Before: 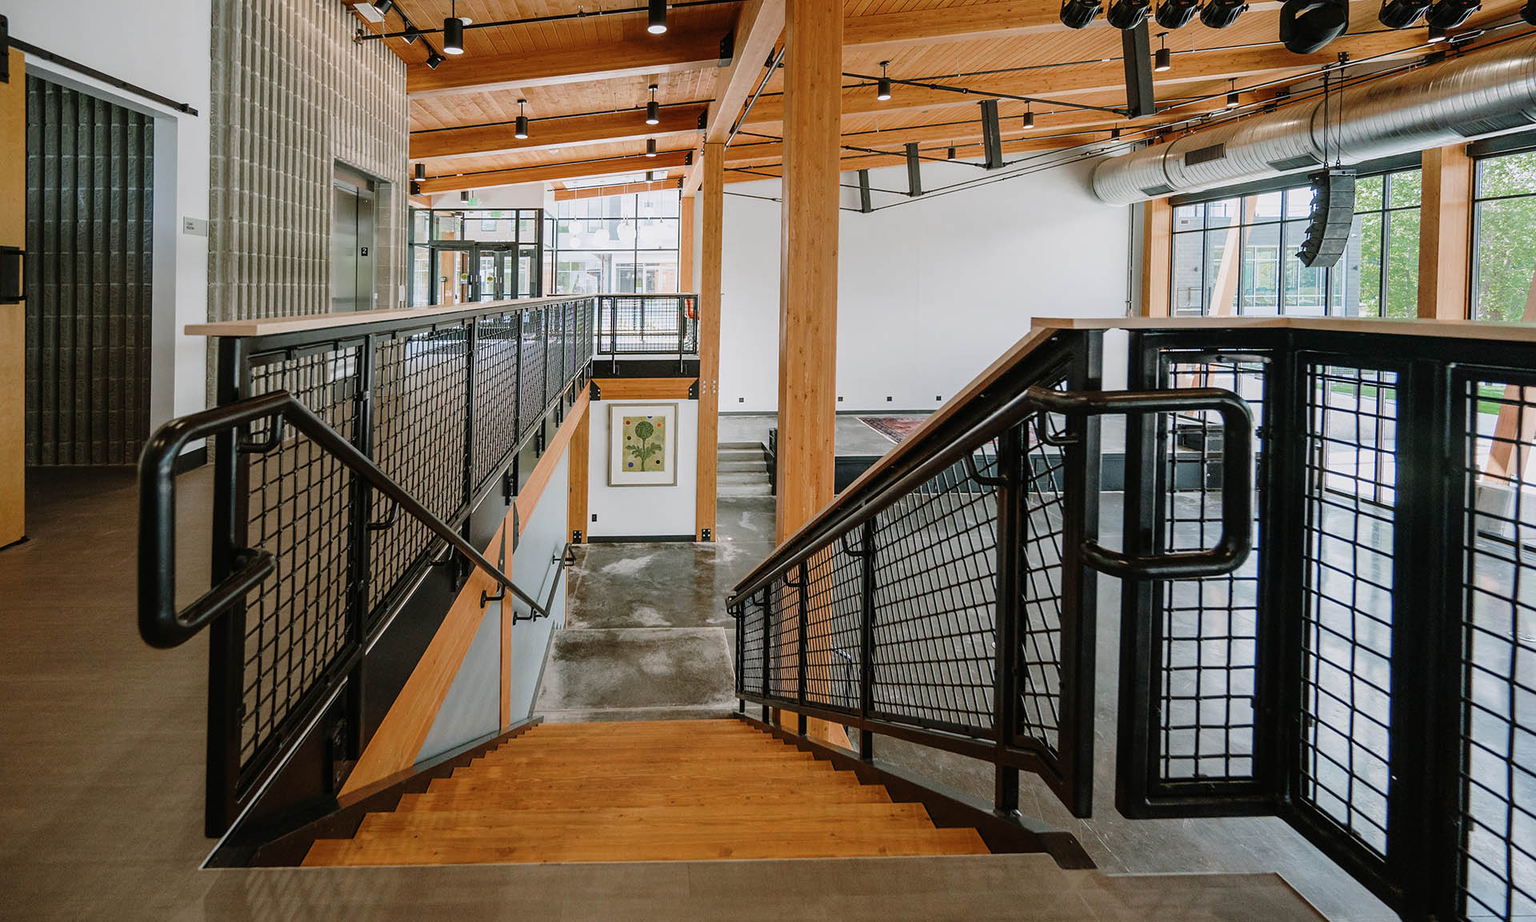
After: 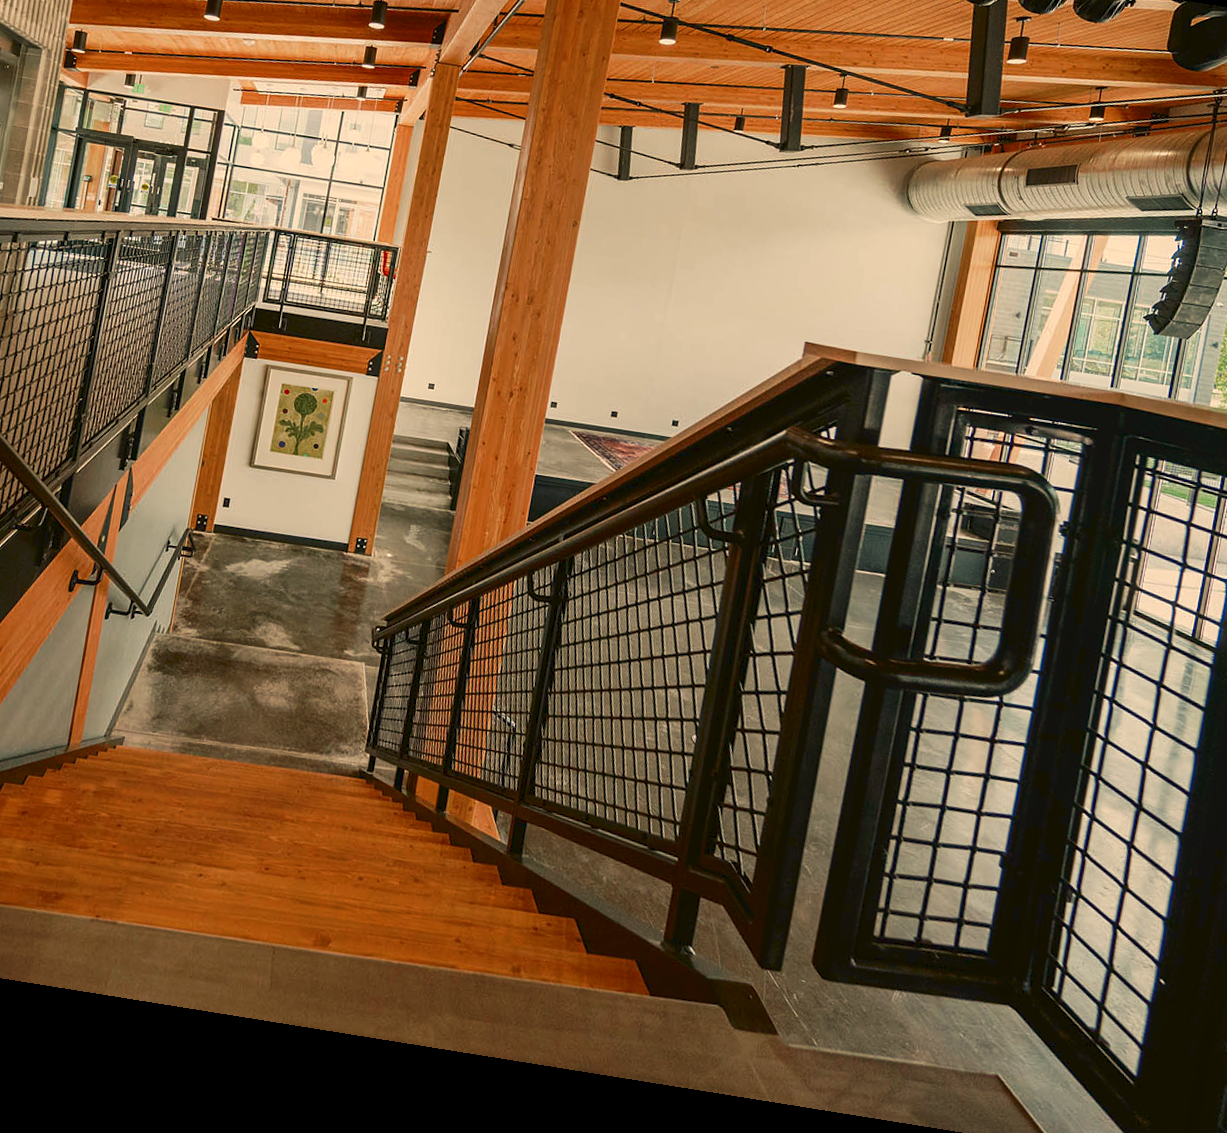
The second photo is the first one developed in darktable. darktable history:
crop and rotate: left 28.256%, top 17.734%, right 12.656%, bottom 3.573%
white balance: red 1.123, blue 0.83
contrast brightness saturation: contrast 0.07, brightness -0.14, saturation 0.11
exposure: exposure -0.04 EV, compensate highlight preservation false
tone equalizer: on, module defaults
rotate and perspective: rotation 9.12°, automatic cropping off
tone curve: curves: ch0 [(0, 0) (0.003, 0.04) (0.011, 0.053) (0.025, 0.077) (0.044, 0.104) (0.069, 0.127) (0.1, 0.15) (0.136, 0.177) (0.177, 0.215) (0.224, 0.254) (0.277, 0.3) (0.335, 0.355) (0.399, 0.41) (0.468, 0.477) (0.543, 0.554) (0.623, 0.636) (0.709, 0.72) (0.801, 0.804) (0.898, 0.892) (1, 1)], preserve colors none
